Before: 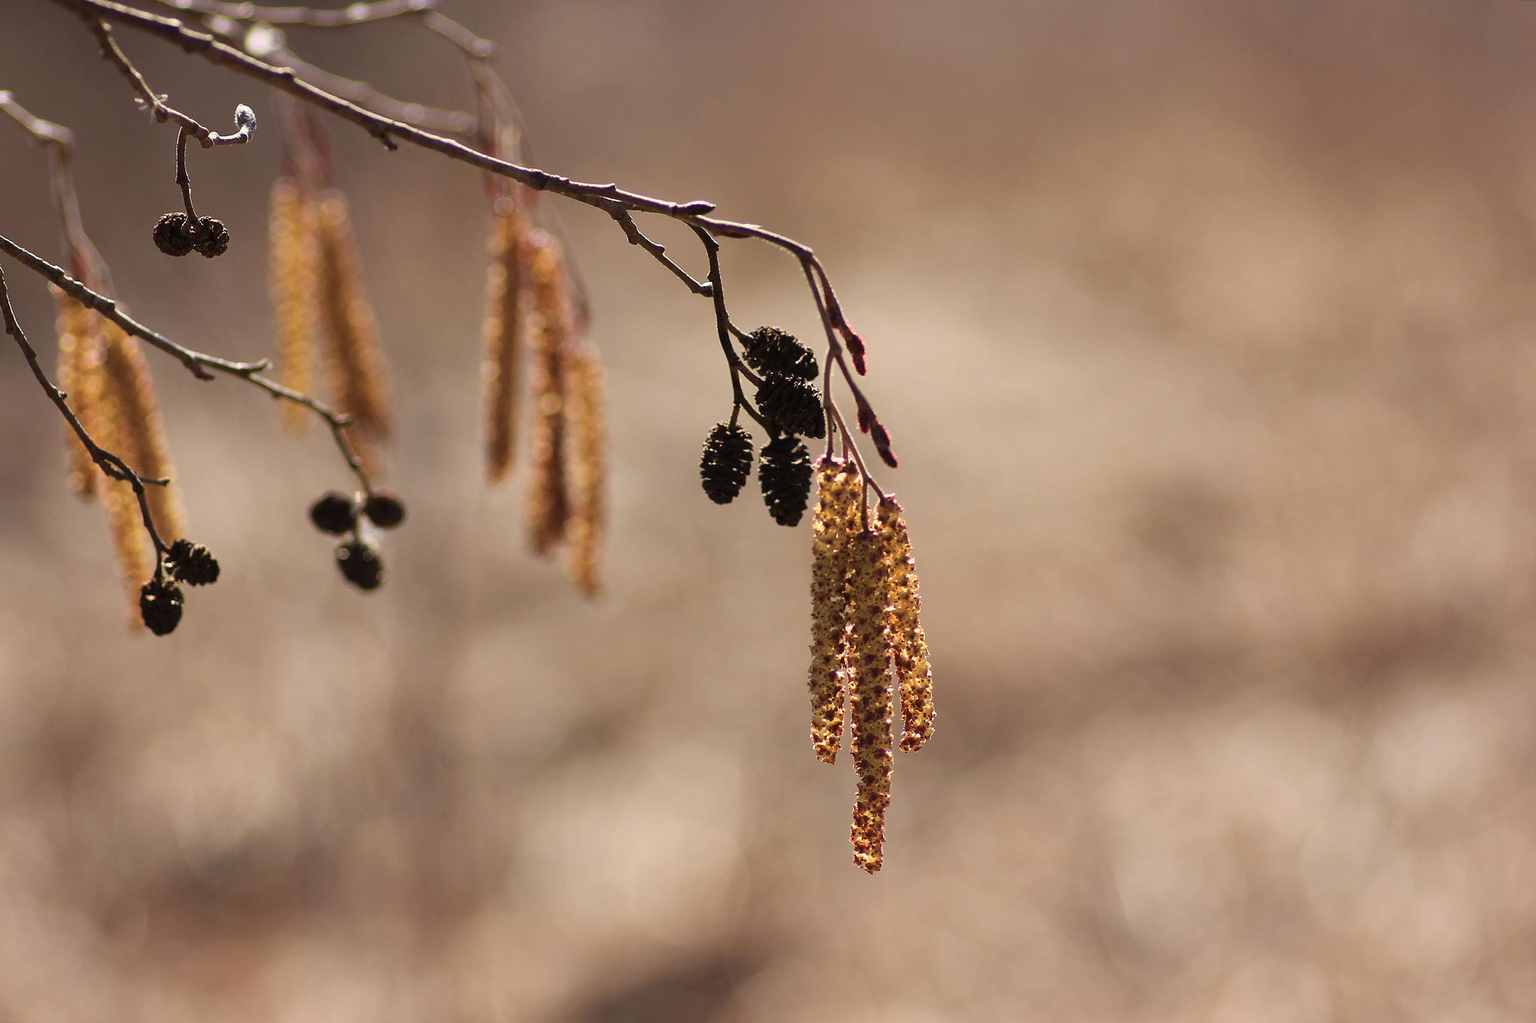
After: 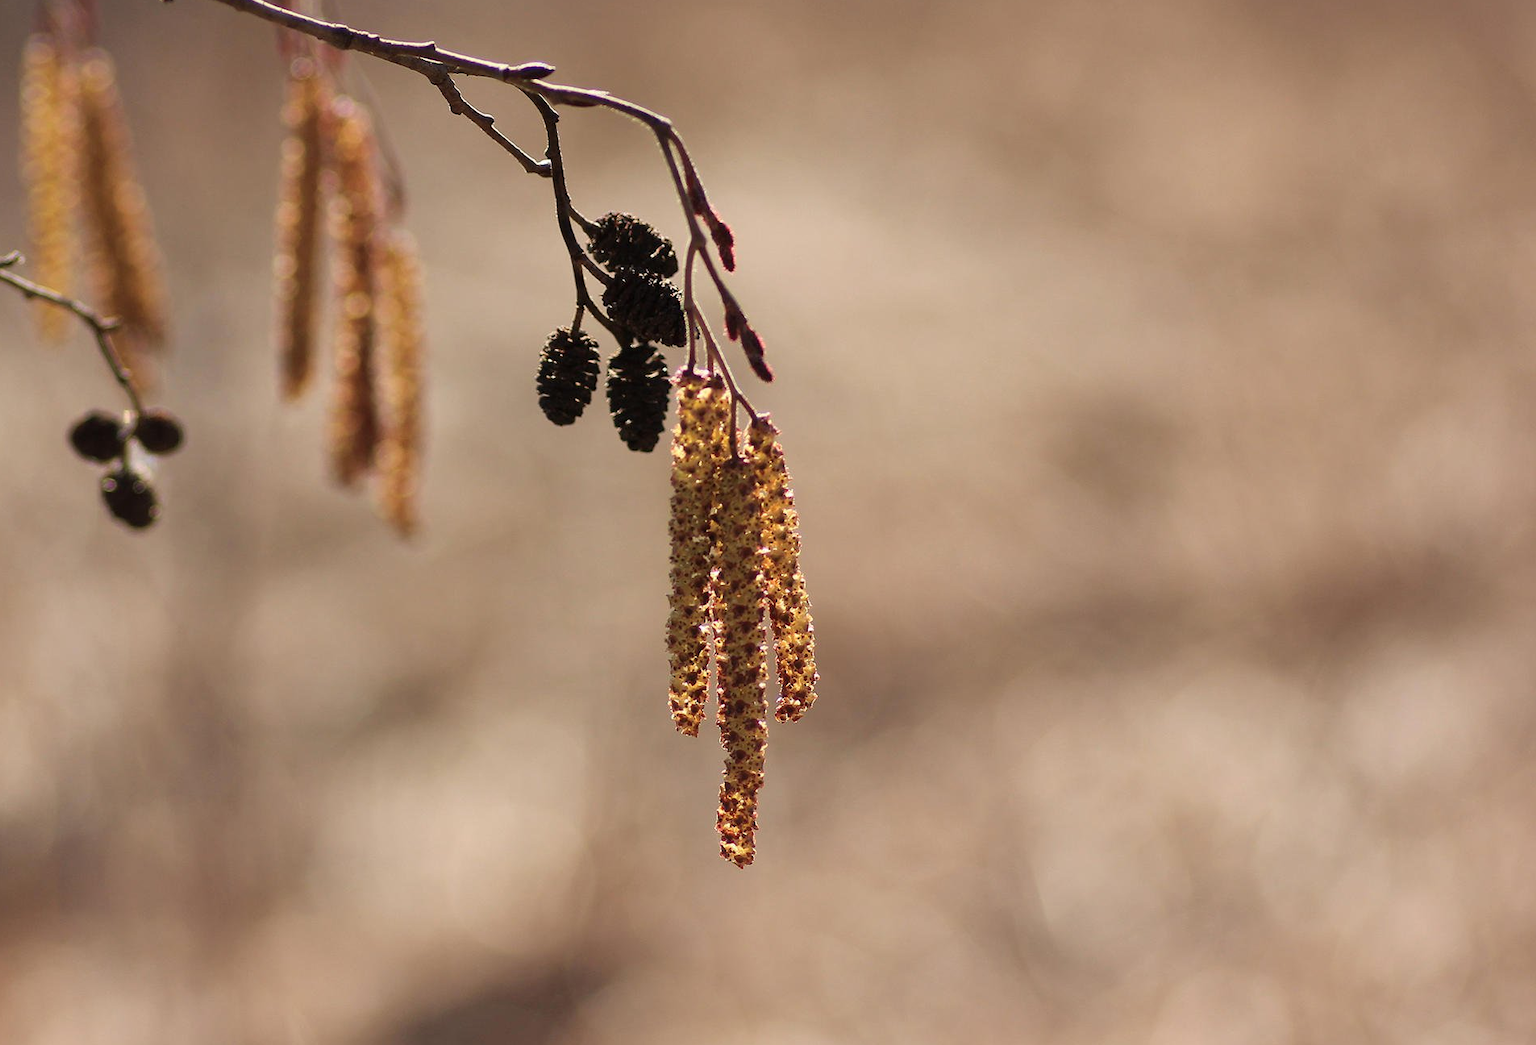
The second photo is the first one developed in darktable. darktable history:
crop: left 16.44%, top 14.587%
